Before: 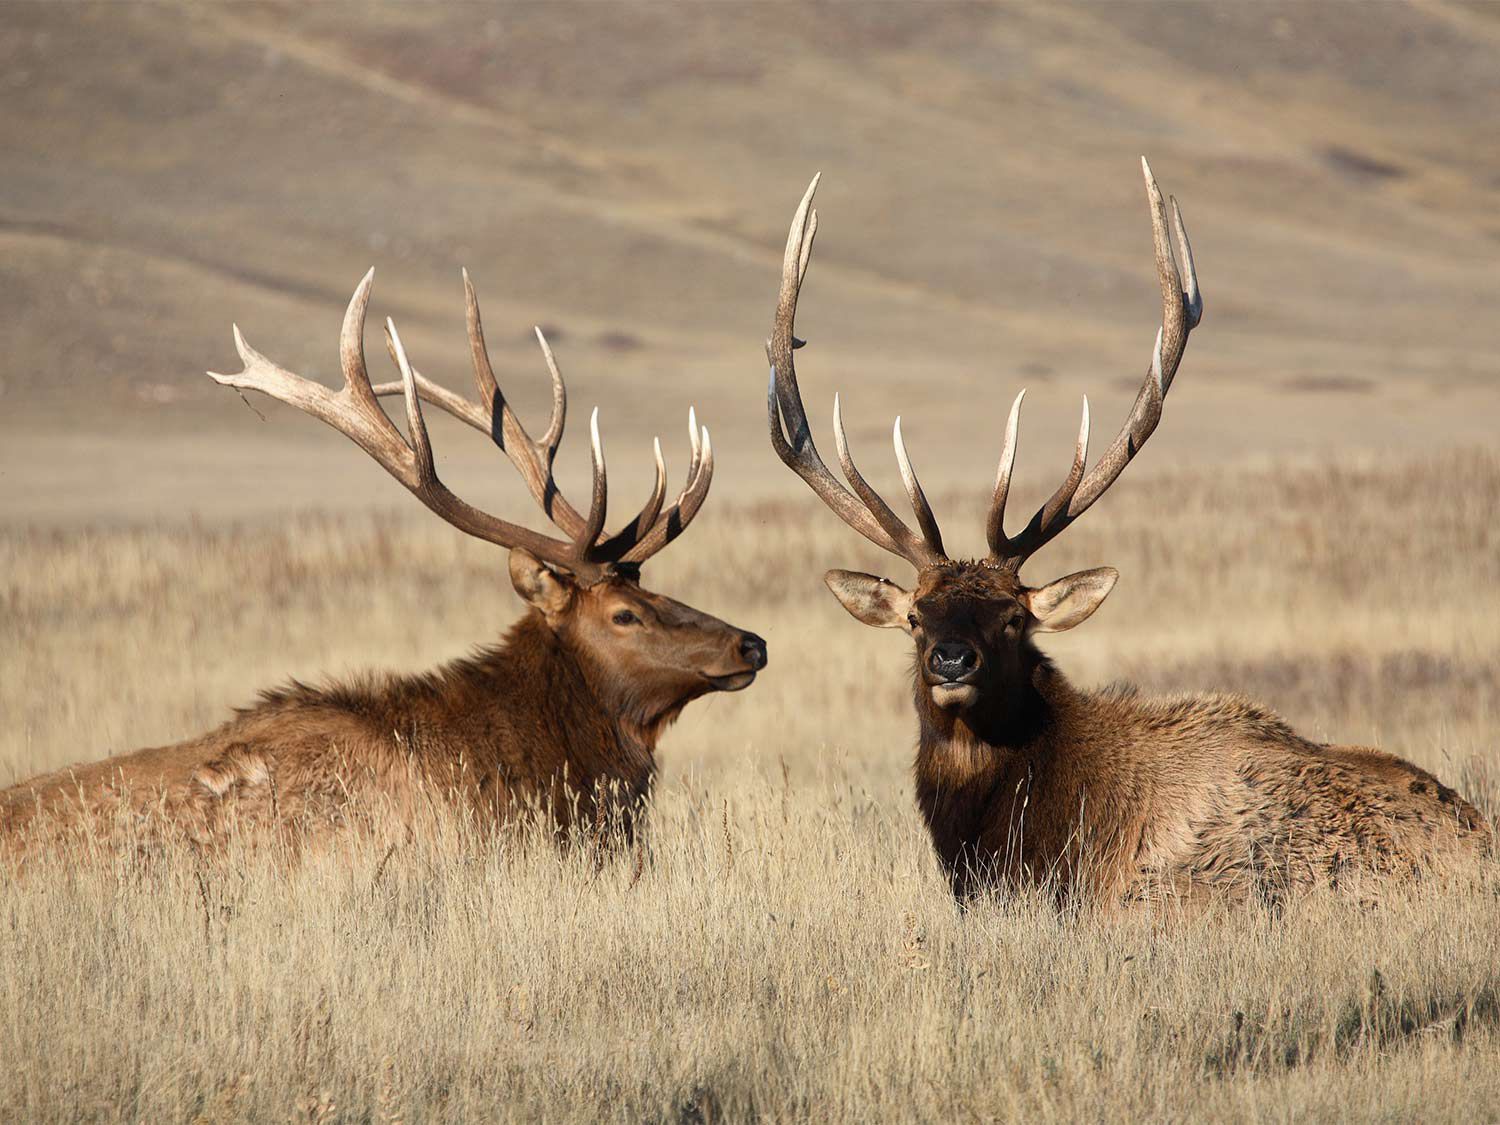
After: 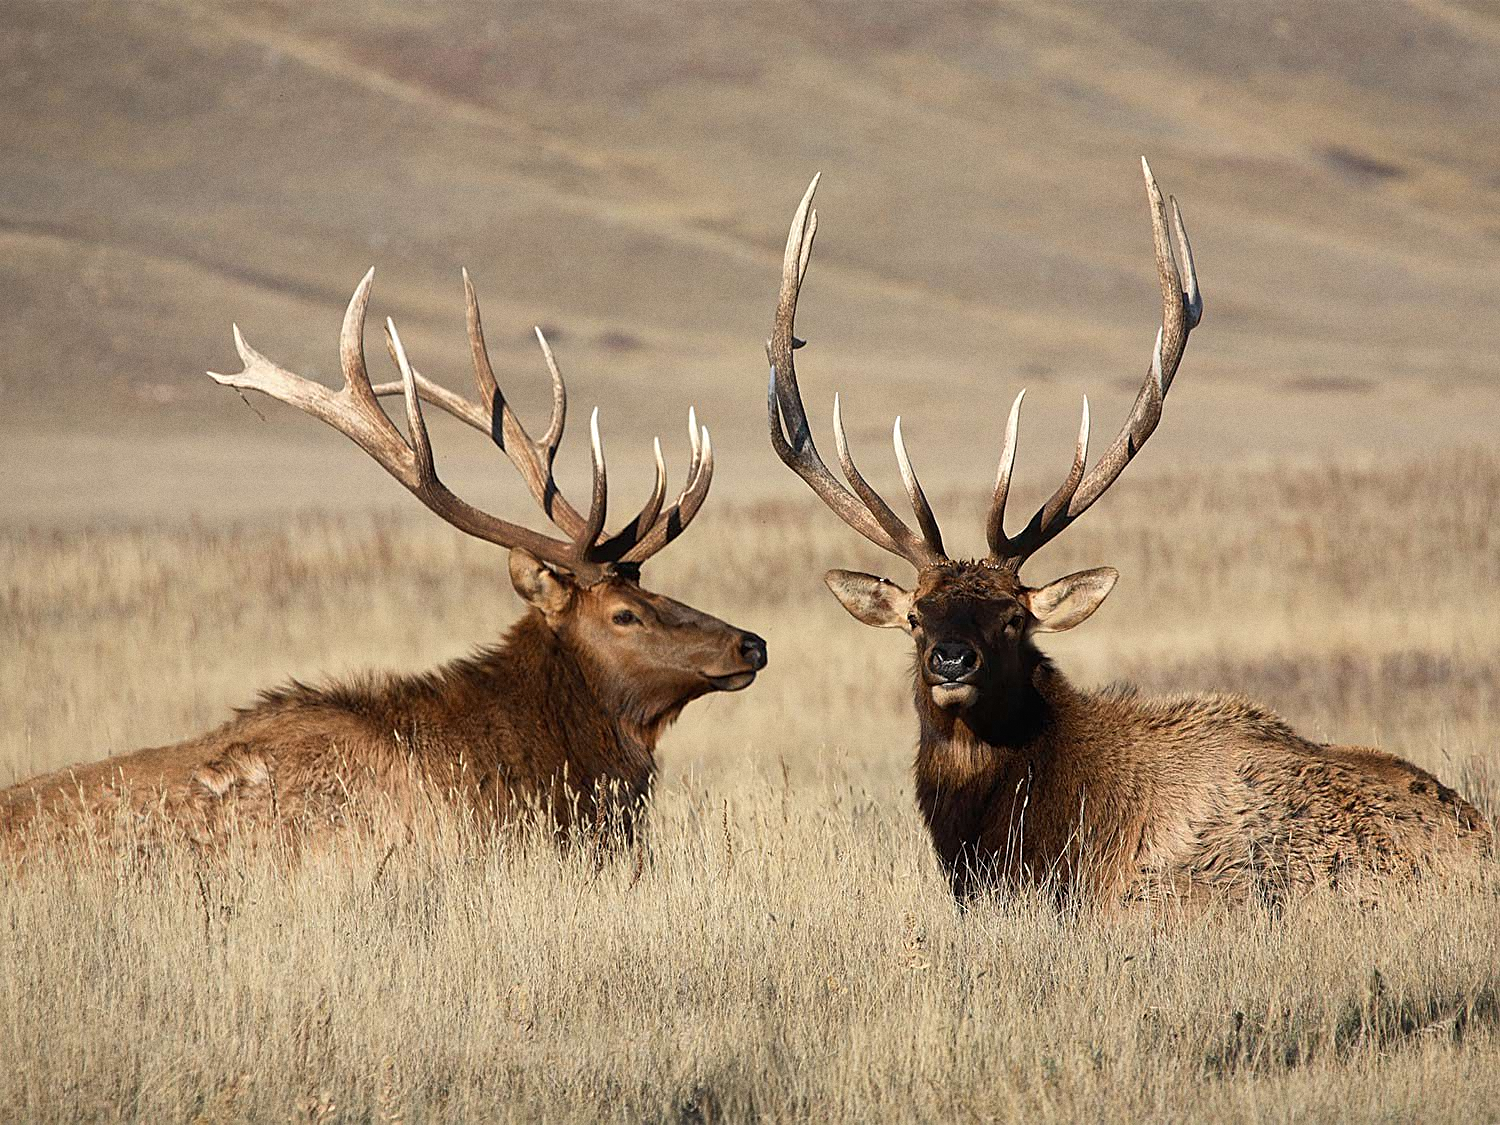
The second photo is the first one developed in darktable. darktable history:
sharpen: on, module defaults
grain: coarseness 0.09 ISO
